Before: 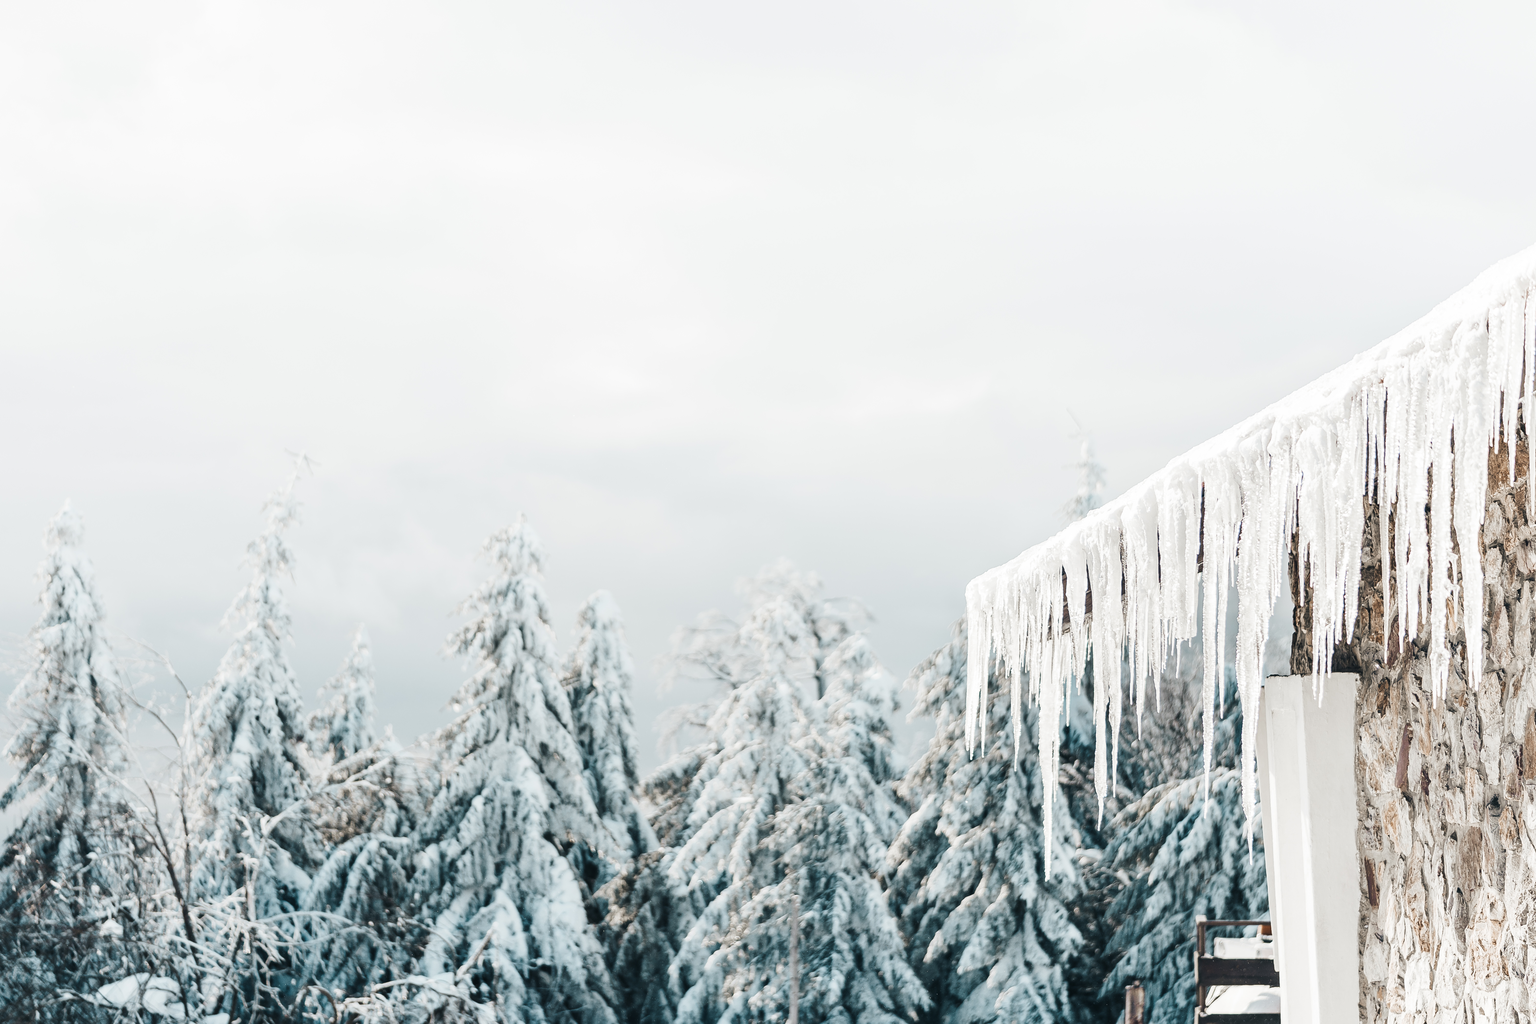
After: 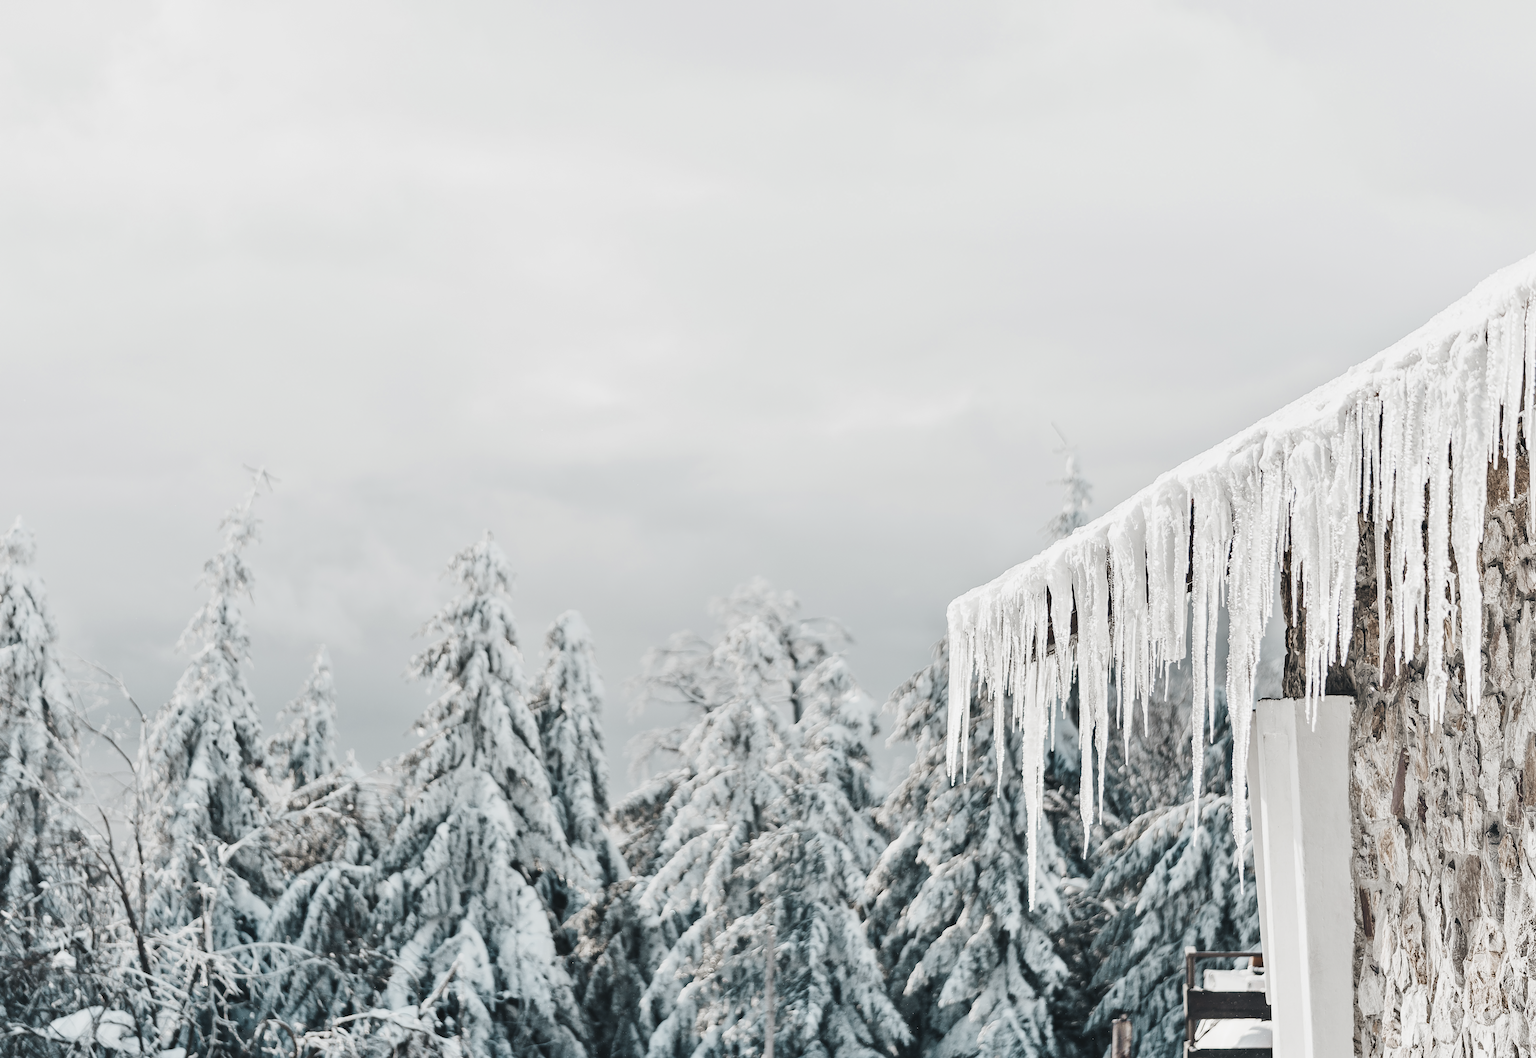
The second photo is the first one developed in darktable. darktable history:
crop and rotate: left 3.256%
contrast brightness saturation: contrast -0.053, saturation -0.398
shadows and highlights: shadows 33.32, highlights -47.56, compress 49.69%, soften with gaussian
